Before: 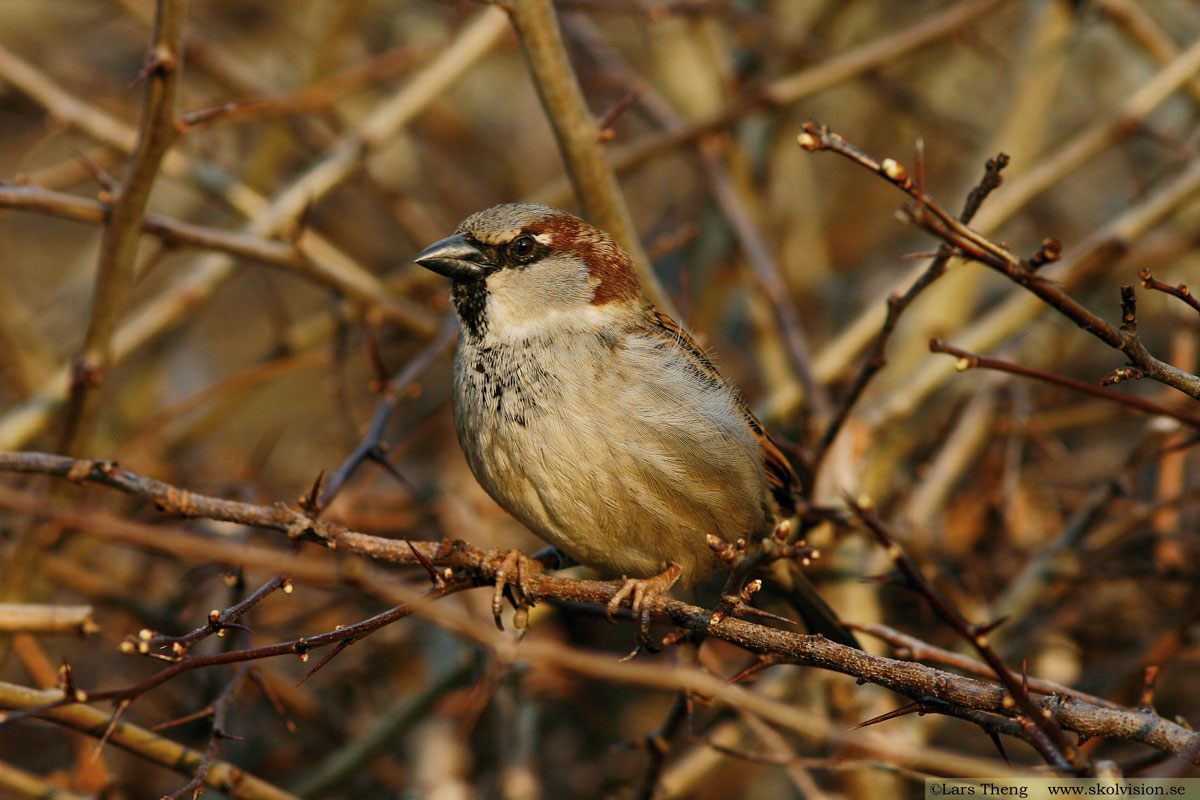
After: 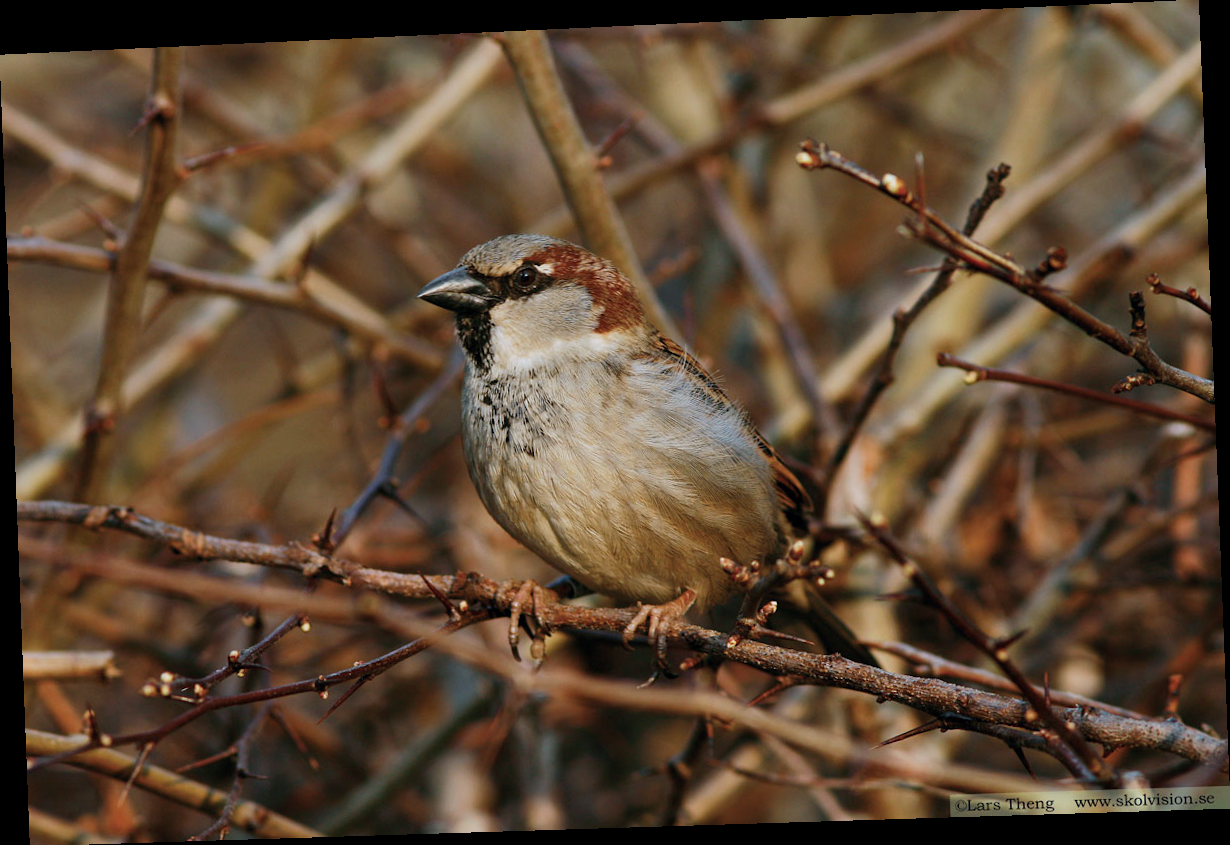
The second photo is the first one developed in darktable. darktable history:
rotate and perspective: rotation -2.22°, lens shift (horizontal) -0.022, automatic cropping off
color correction: highlights a* -2.24, highlights b* -18.1
